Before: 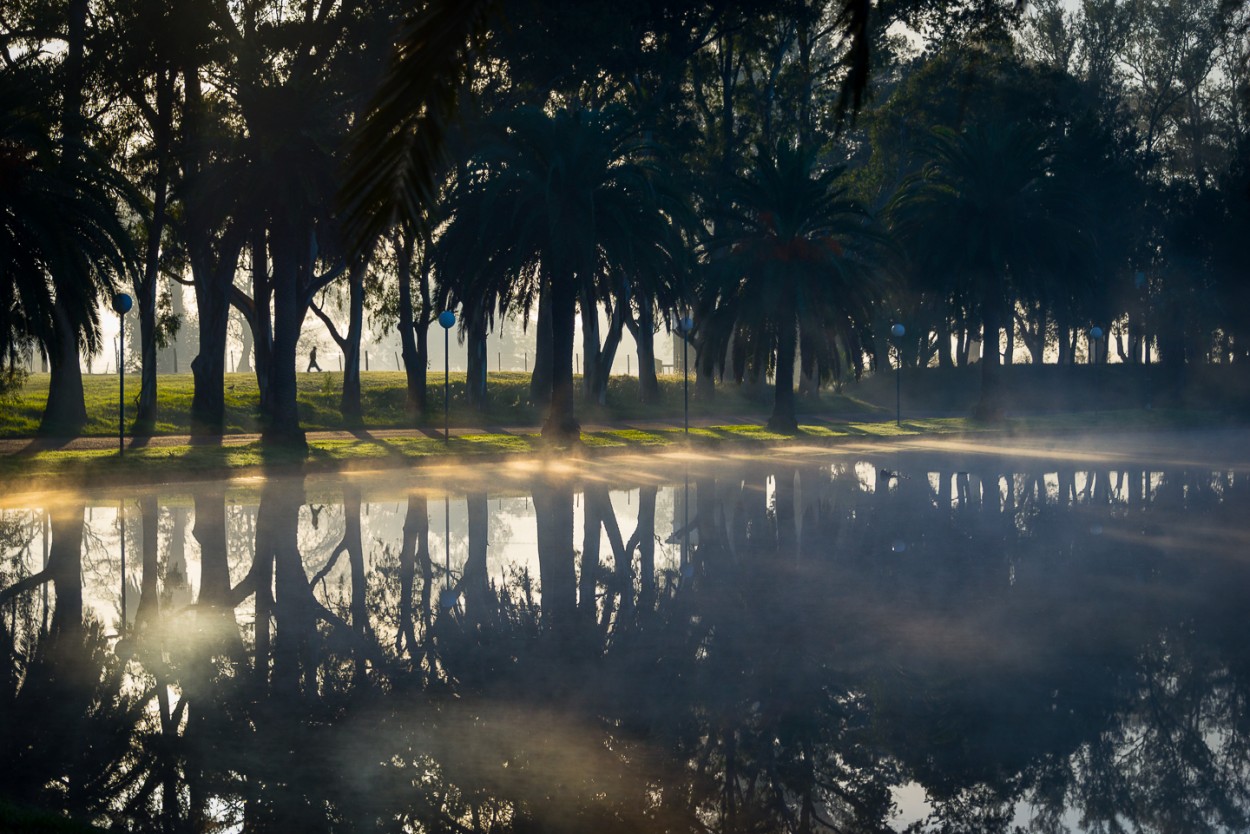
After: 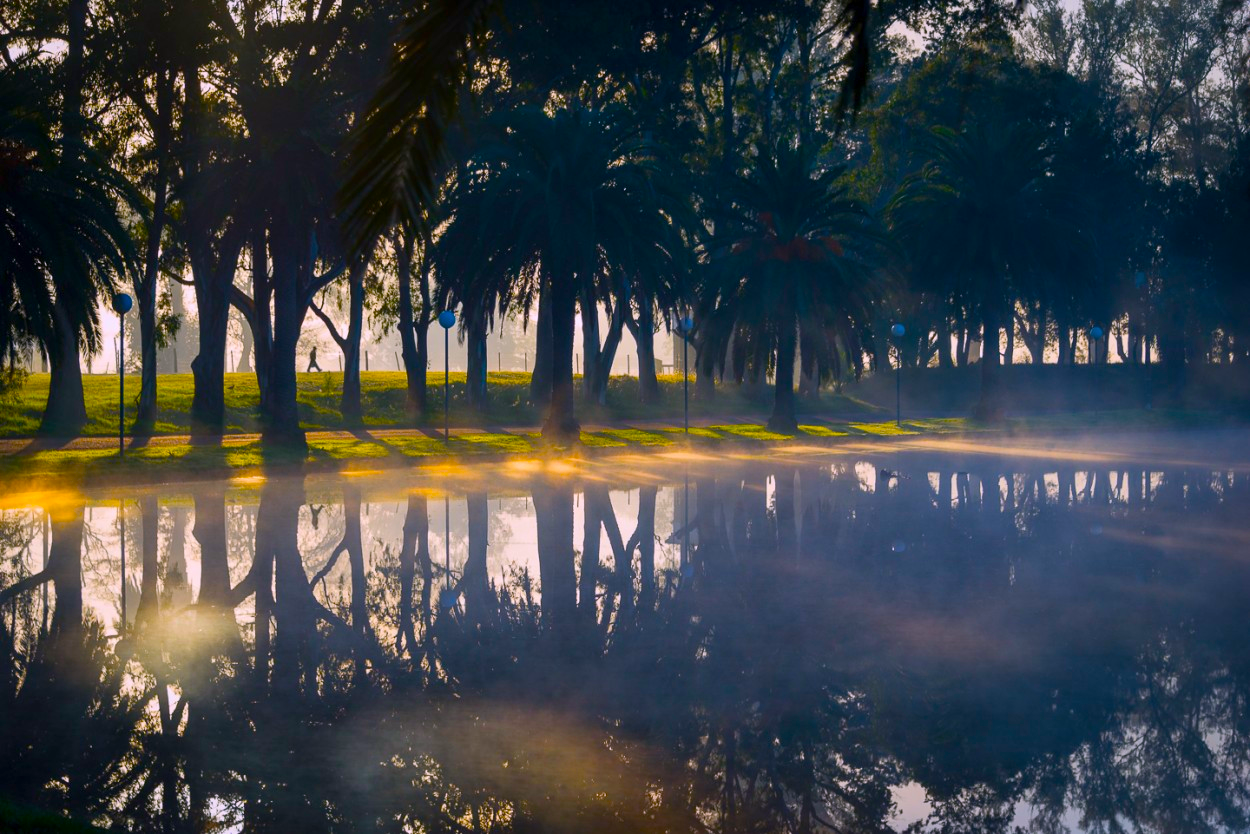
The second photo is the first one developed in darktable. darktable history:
white balance: red 1.05, blue 1.072
exposure: compensate highlight preservation false
color balance: input saturation 134.34%, contrast -10.04%, contrast fulcrum 19.67%, output saturation 133.51%
